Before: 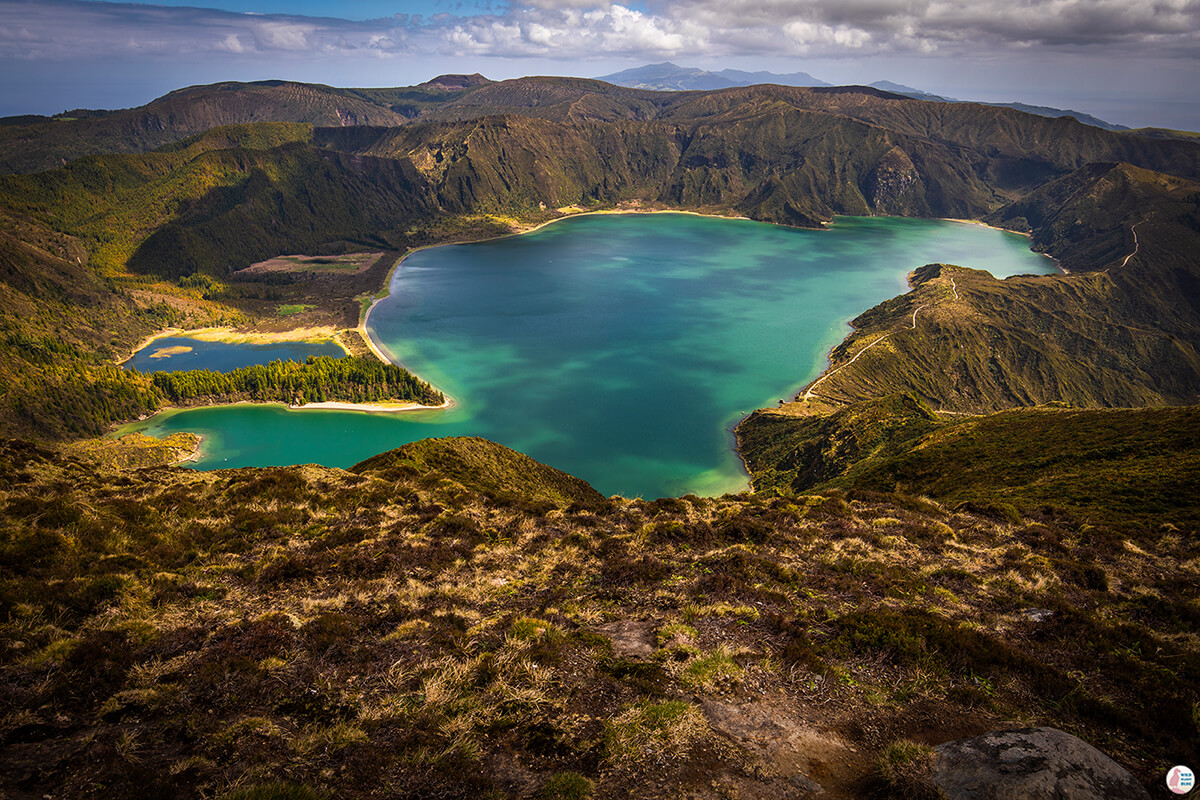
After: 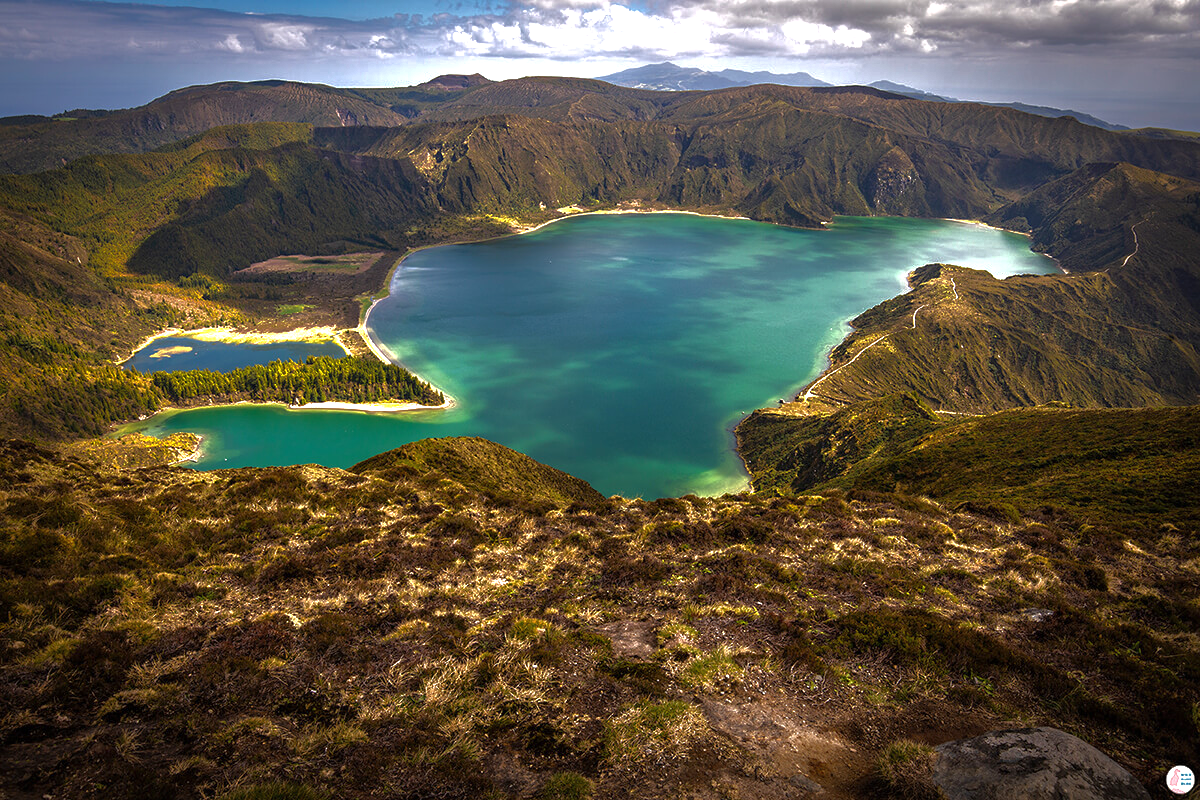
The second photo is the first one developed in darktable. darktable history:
exposure: black level correction 0, exposure 1 EV, compensate highlight preservation false
local contrast: mode bilateral grid, contrast 15, coarseness 36, detail 105%, midtone range 0.2
base curve: curves: ch0 [(0, 0) (0.826, 0.587) (1, 1)]
